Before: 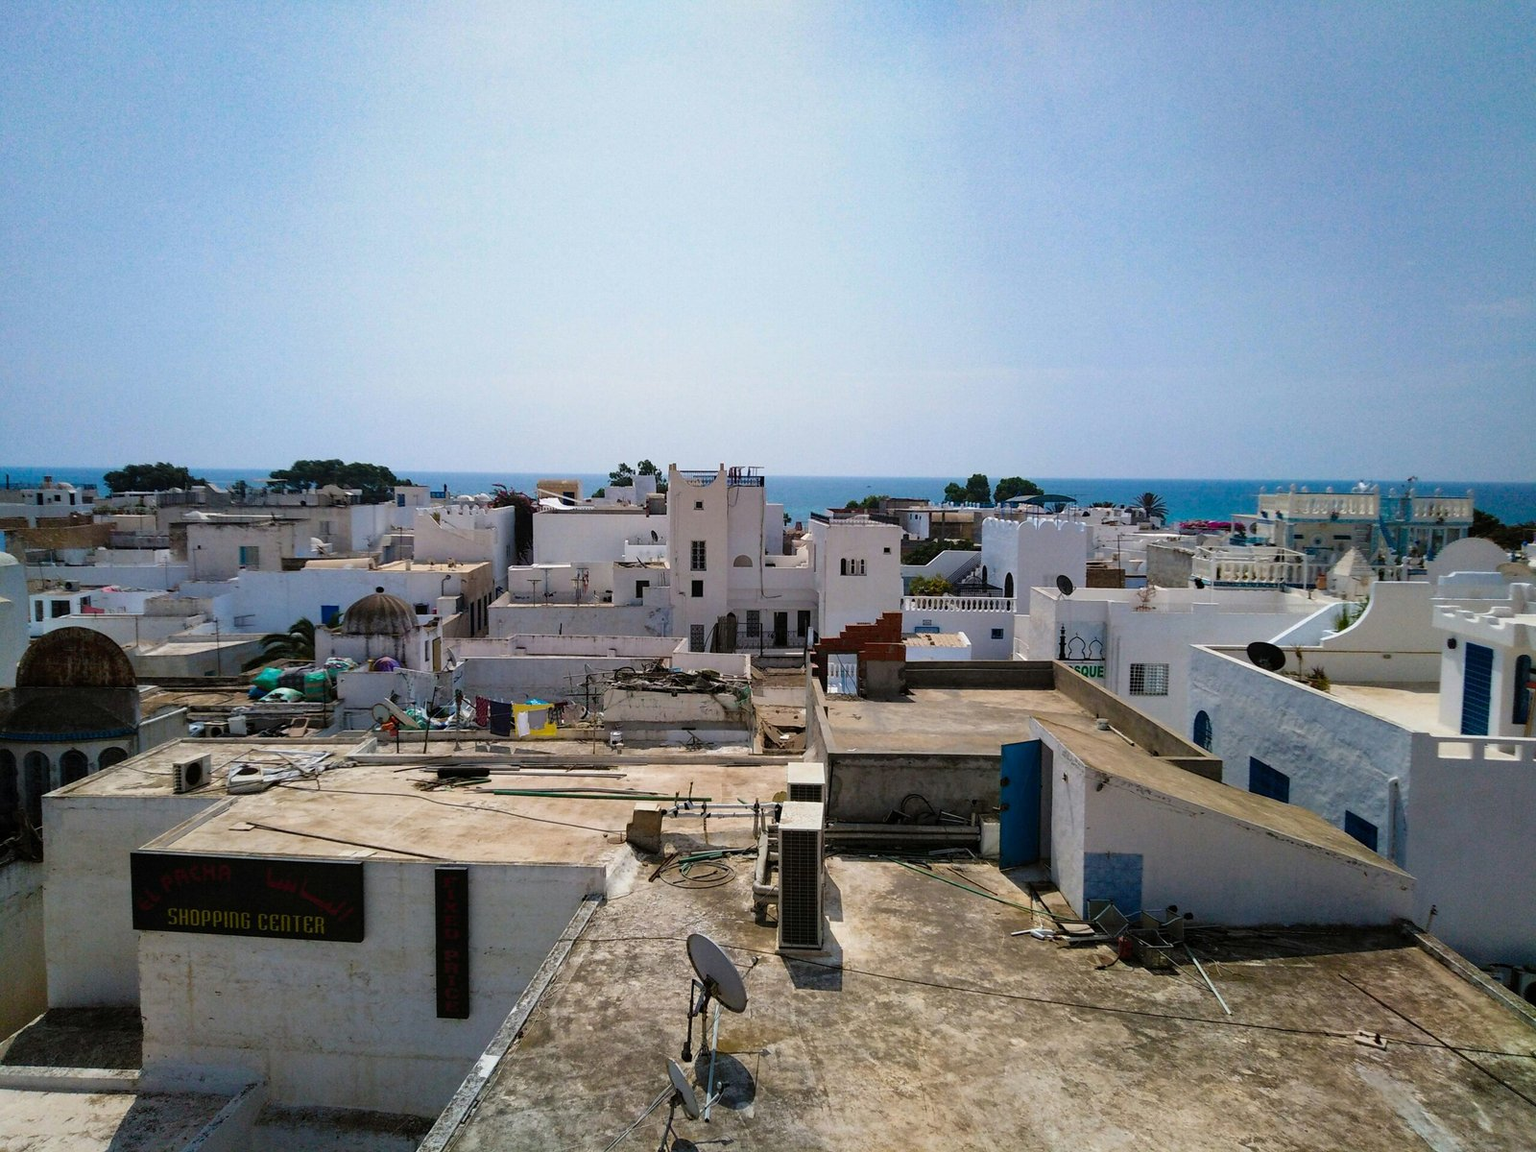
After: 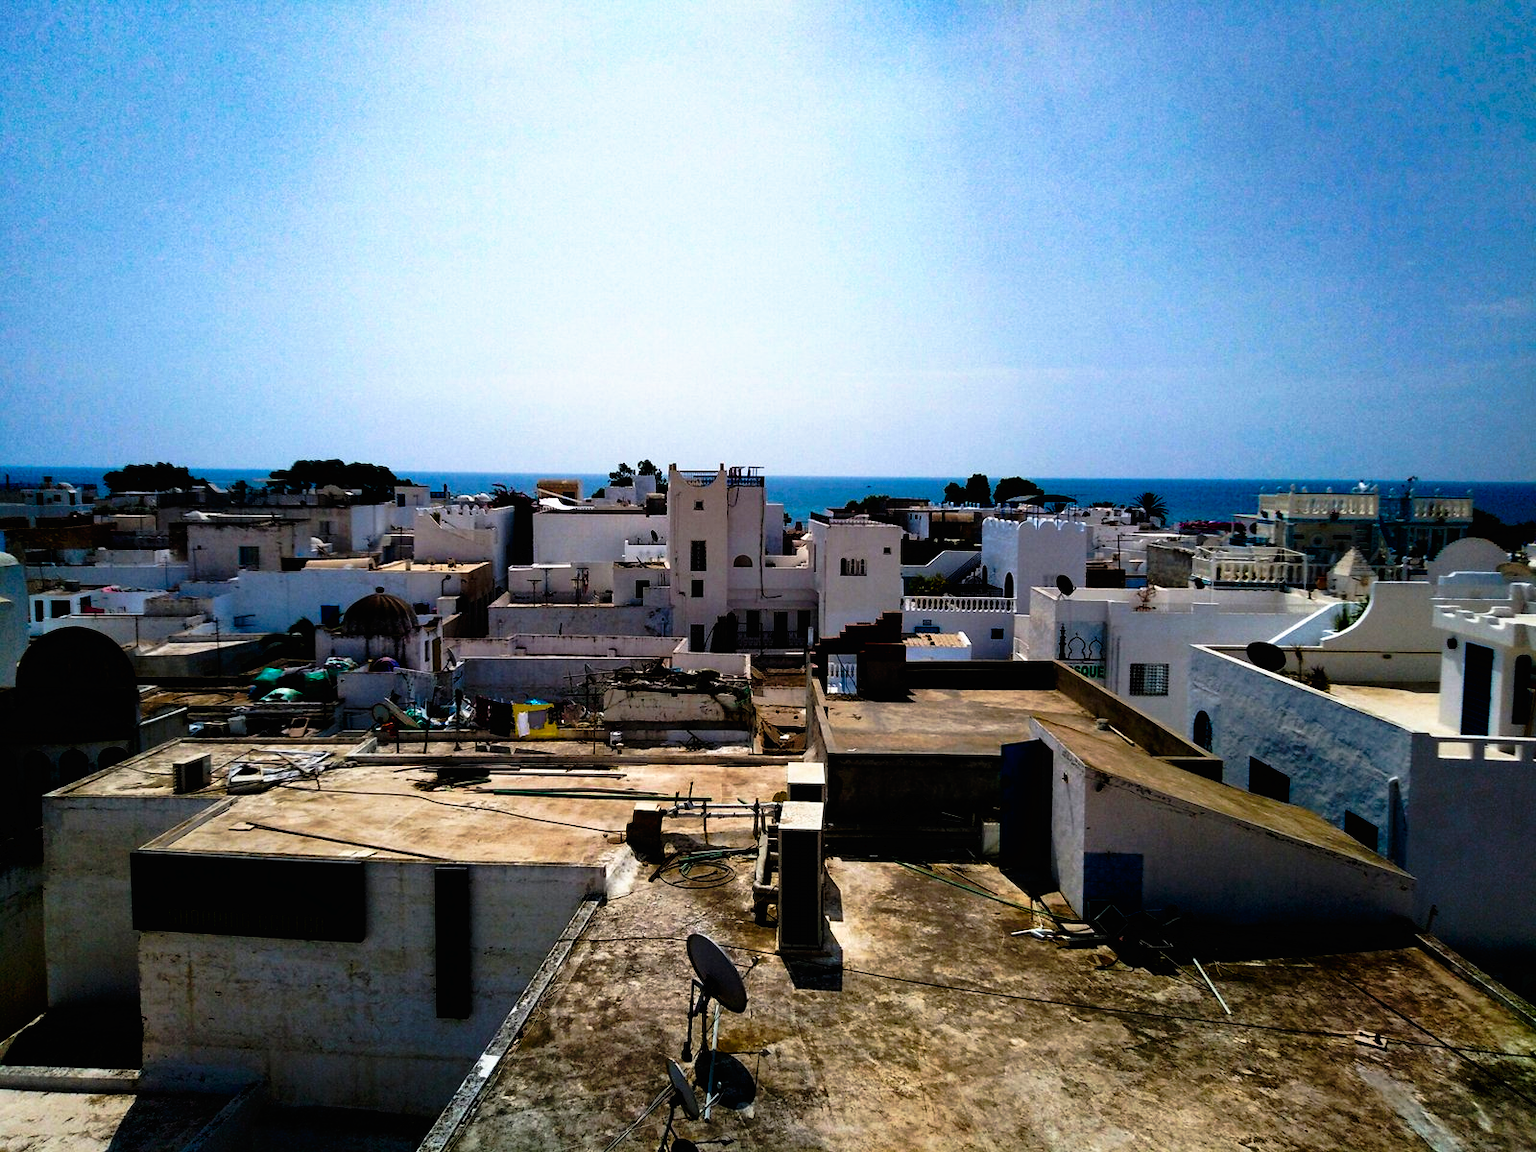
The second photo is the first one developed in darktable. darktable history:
tone curve: curves: ch0 [(0, 0) (0.003, 0.008) (0.011, 0.008) (0.025, 0.008) (0.044, 0.008) (0.069, 0.006) (0.1, 0.006) (0.136, 0.006) (0.177, 0.008) (0.224, 0.012) (0.277, 0.026) (0.335, 0.083) (0.399, 0.165) (0.468, 0.292) (0.543, 0.416) (0.623, 0.535) (0.709, 0.692) (0.801, 0.853) (0.898, 0.981) (1, 1)], preserve colors none
contrast brightness saturation: saturation -0.06
